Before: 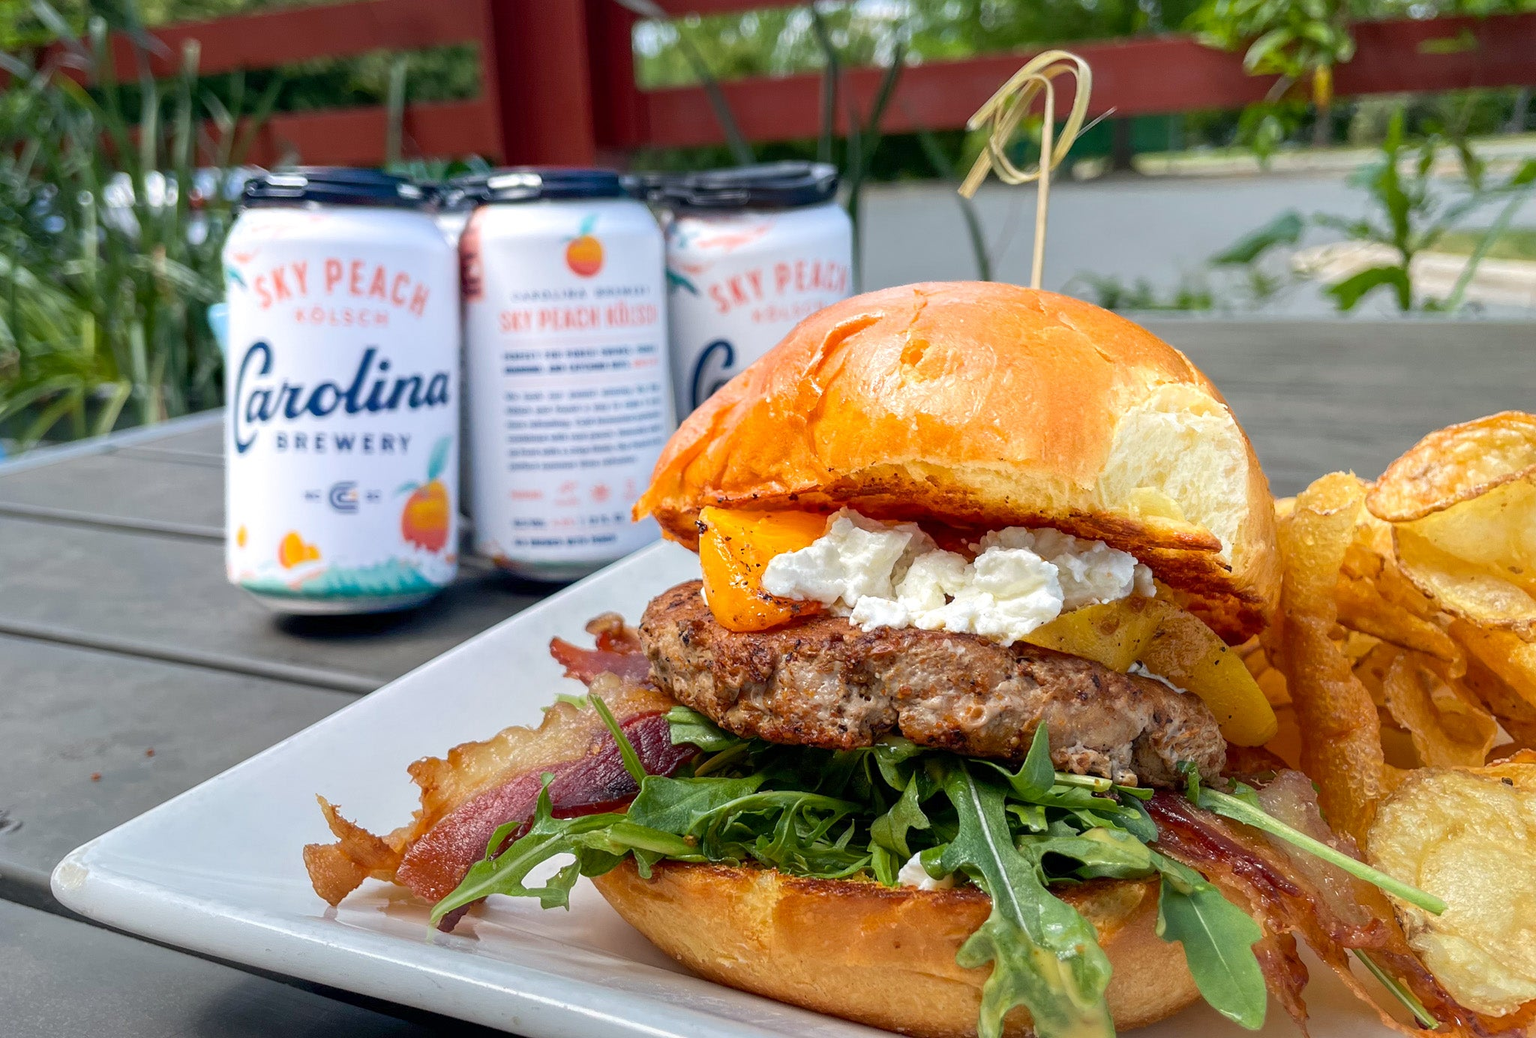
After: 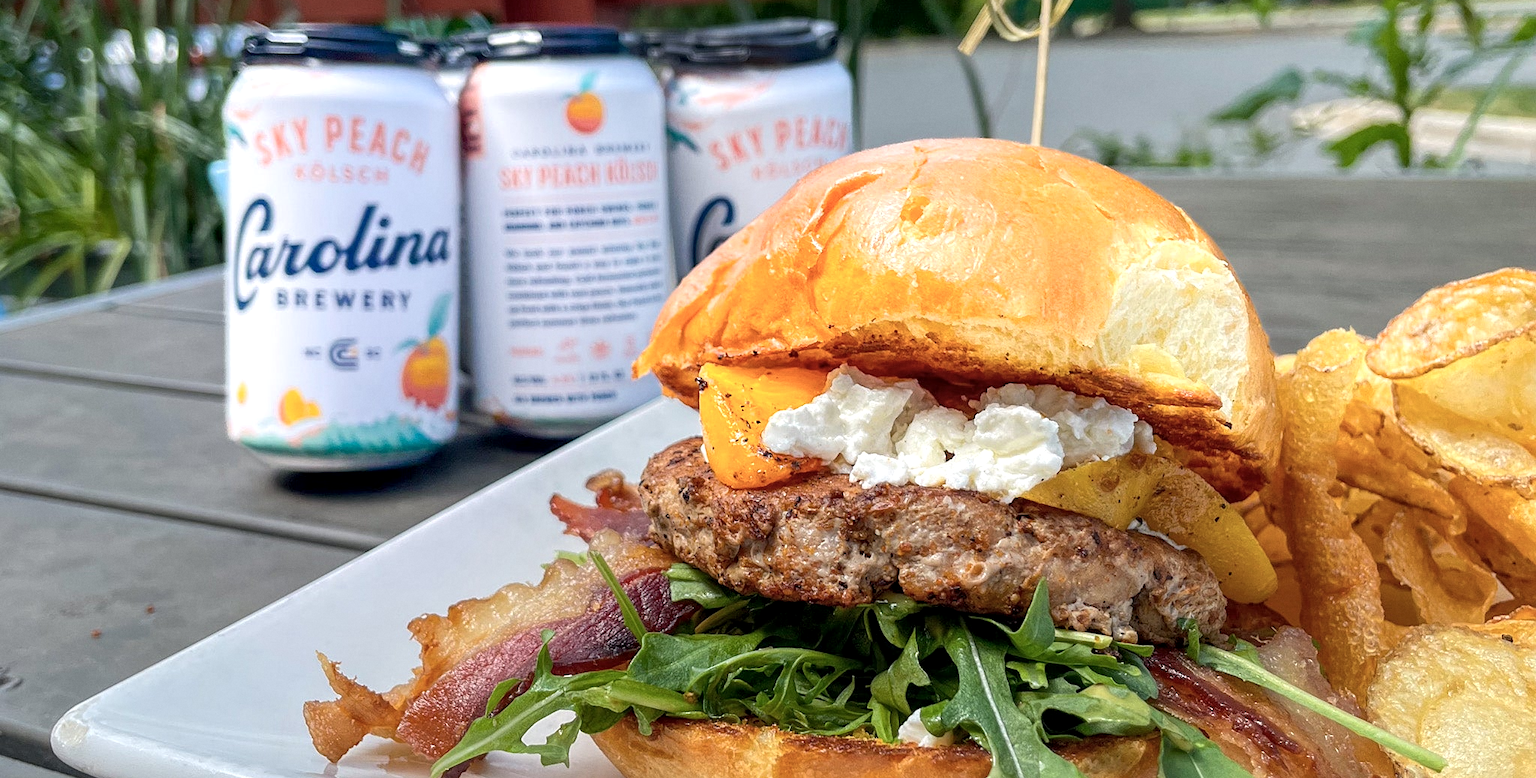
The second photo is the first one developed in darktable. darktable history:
crop: top 13.819%, bottom 11.169%
white balance: emerald 1
sharpen: amount 0.2
color zones: curves: ch0 [(0, 0.558) (0.143, 0.559) (0.286, 0.529) (0.429, 0.505) (0.571, 0.5) (0.714, 0.5) (0.857, 0.5) (1, 0.558)]; ch1 [(0, 0.469) (0.01, 0.469) (0.12, 0.446) (0.248, 0.469) (0.5, 0.5) (0.748, 0.5) (0.99, 0.469) (1, 0.469)]
grain: coarseness 14.57 ISO, strength 8.8%
local contrast: highlights 100%, shadows 100%, detail 120%, midtone range 0.2
